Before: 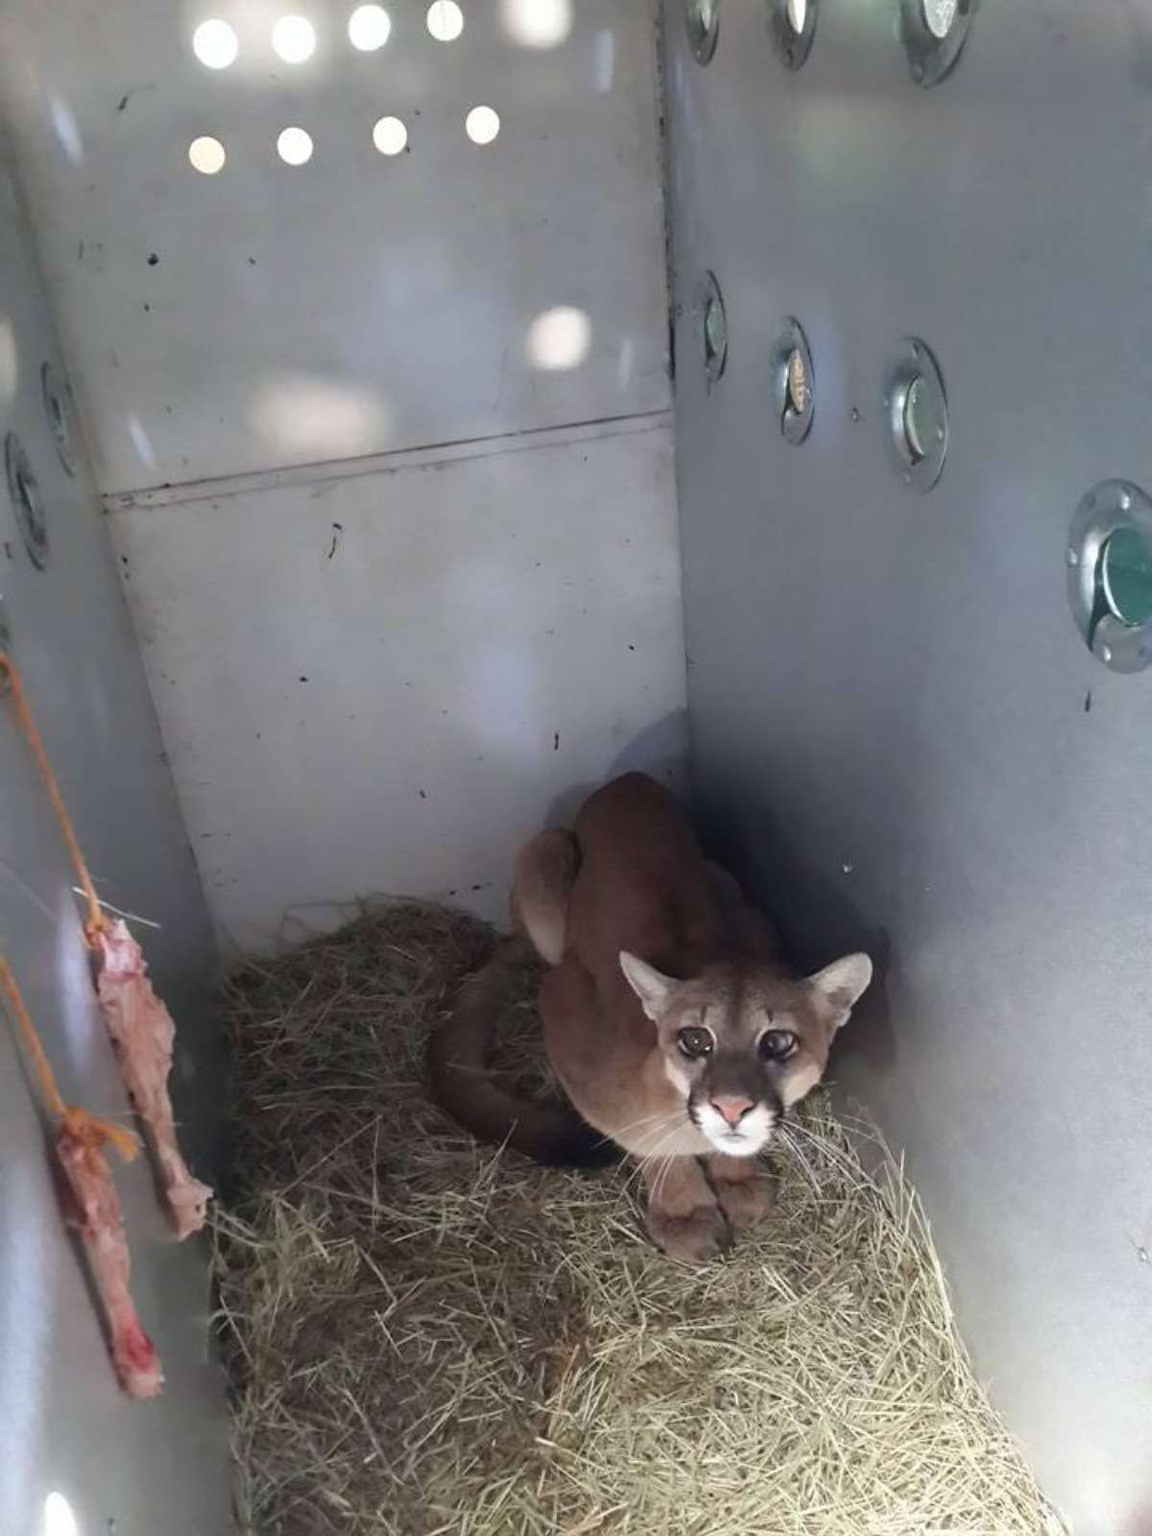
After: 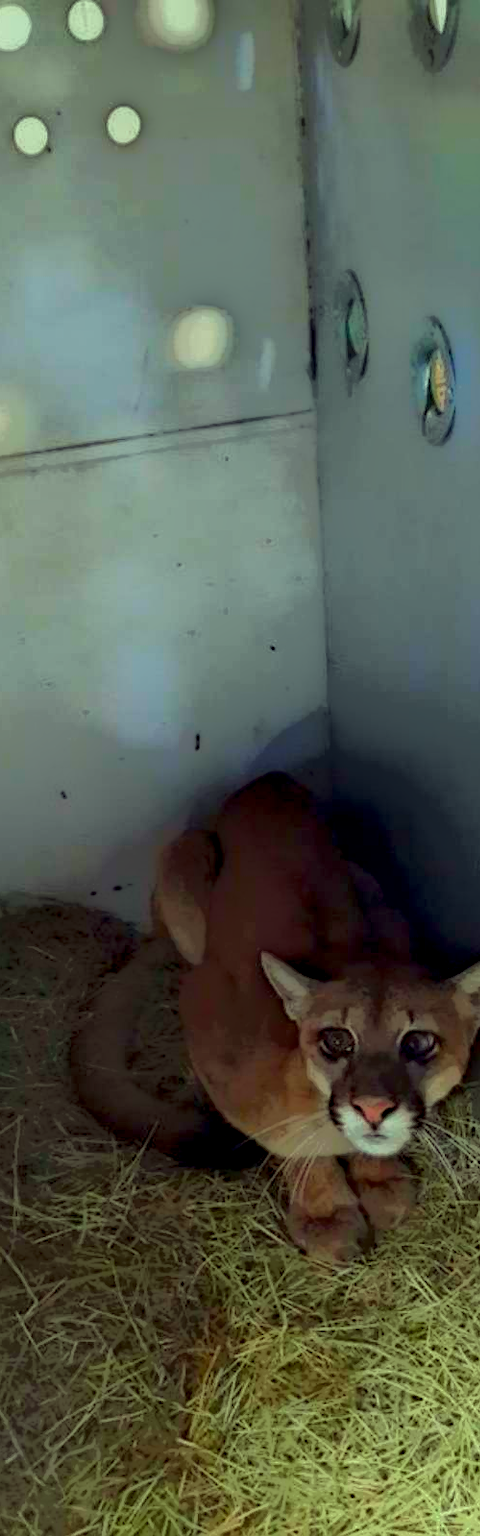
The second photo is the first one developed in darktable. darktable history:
color correction: highlights a* -10.77, highlights b* 9.8, saturation 1.72
local contrast: highlights 0%, shadows 198%, detail 164%, midtone range 0.001
crop: left 31.229%, right 27.105%
